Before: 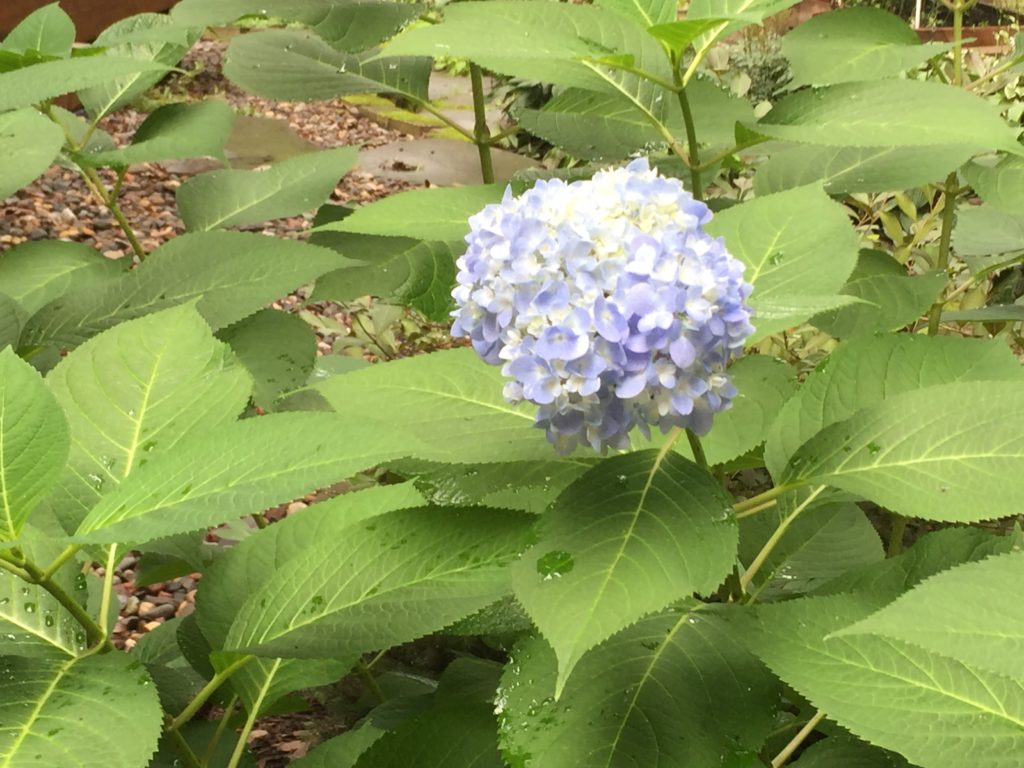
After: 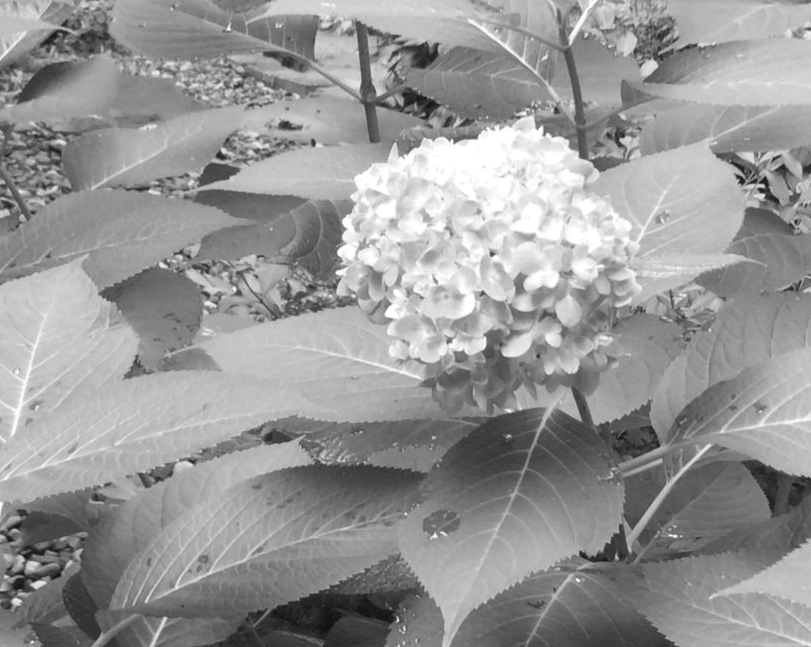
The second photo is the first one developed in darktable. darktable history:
white balance: red 0.98, blue 1.61
monochrome: on, module defaults
crop: left 11.225%, top 5.381%, right 9.565%, bottom 10.314%
